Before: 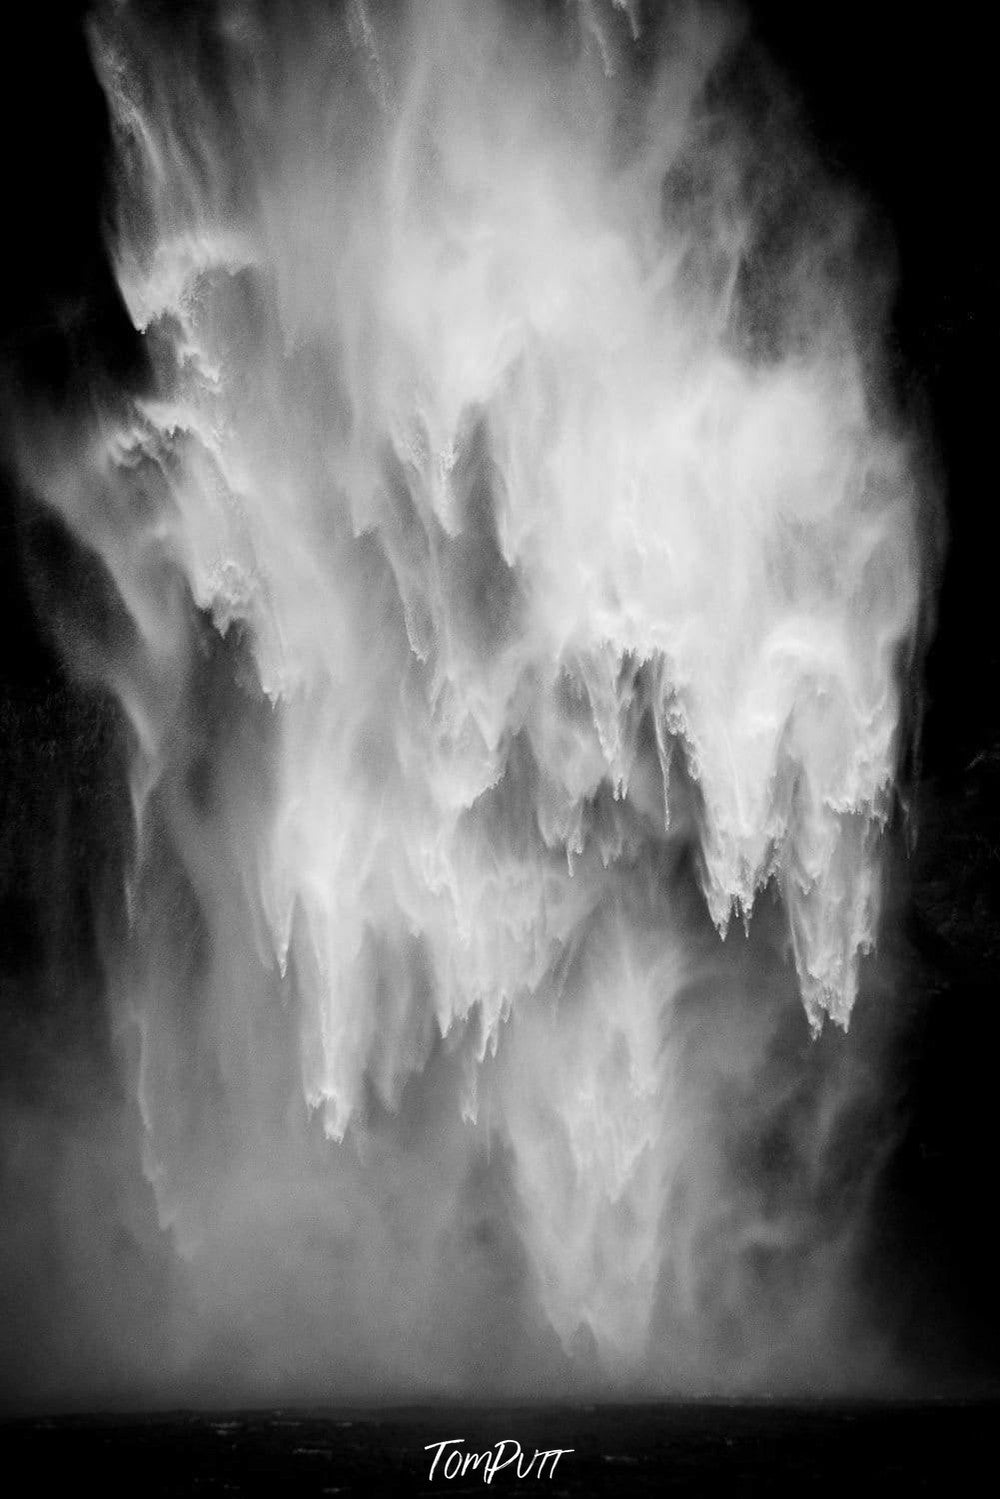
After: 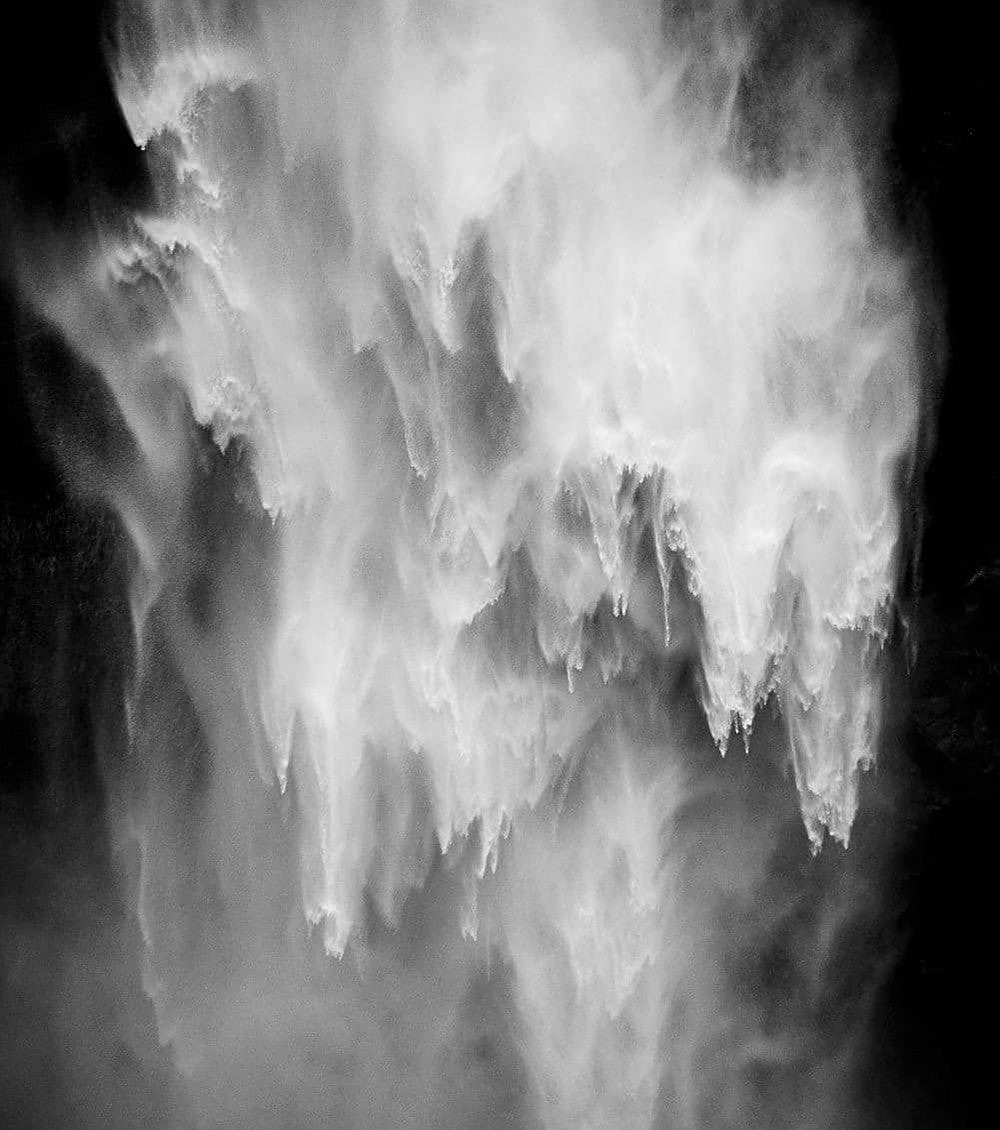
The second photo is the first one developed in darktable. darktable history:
contrast brightness saturation: contrast 0.06, brightness -0.01, saturation -0.24
sharpen: on, module defaults
crop and rotate: top 12.292%, bottom 12.289%
